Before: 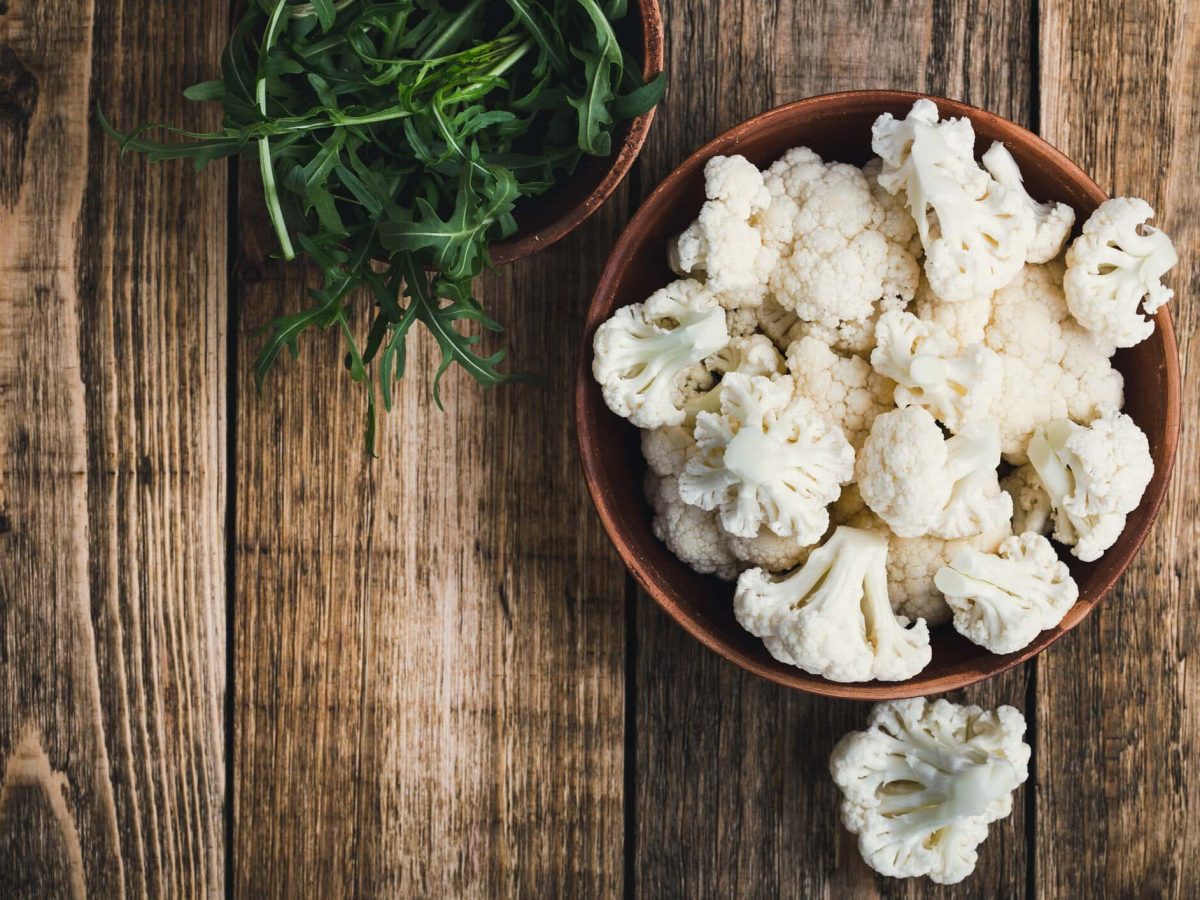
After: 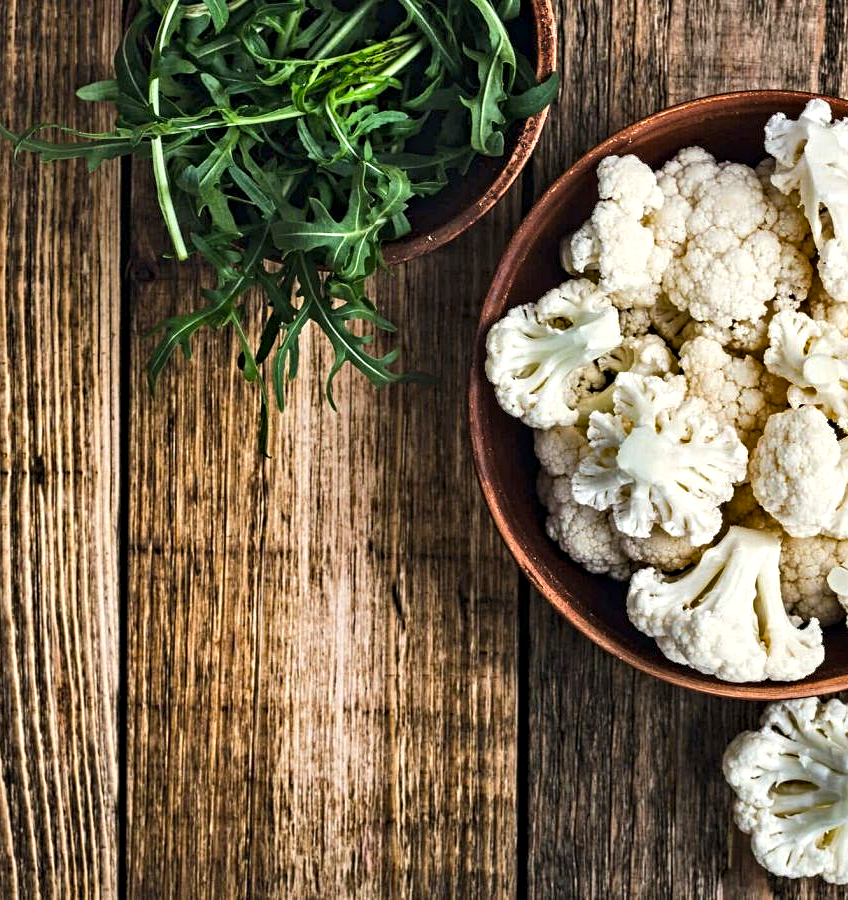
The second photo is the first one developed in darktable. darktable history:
contrast equalizer: octaves 7, y [[0.5, 0.542, 0.583, 0.625, 0.667, 0.708], [0.5 ×6], [0.5 ×6], [0 ×6], [0 ×6]]
tone equalizer: edges refinement/feathering 500, mask exposure compensation -1.57 EV, preserve details no
crop and rotate: left 8.951%, right 20.334%
shadows and highlights: highlights color adjustment 72.59%, soften with gaussian
color balance rgb: highlights gain › luminance 14.634%, linear chroma grading › global chroma 15.106%, perceptual saturation grading › global saturation 0.827%, global vibrance 20%
